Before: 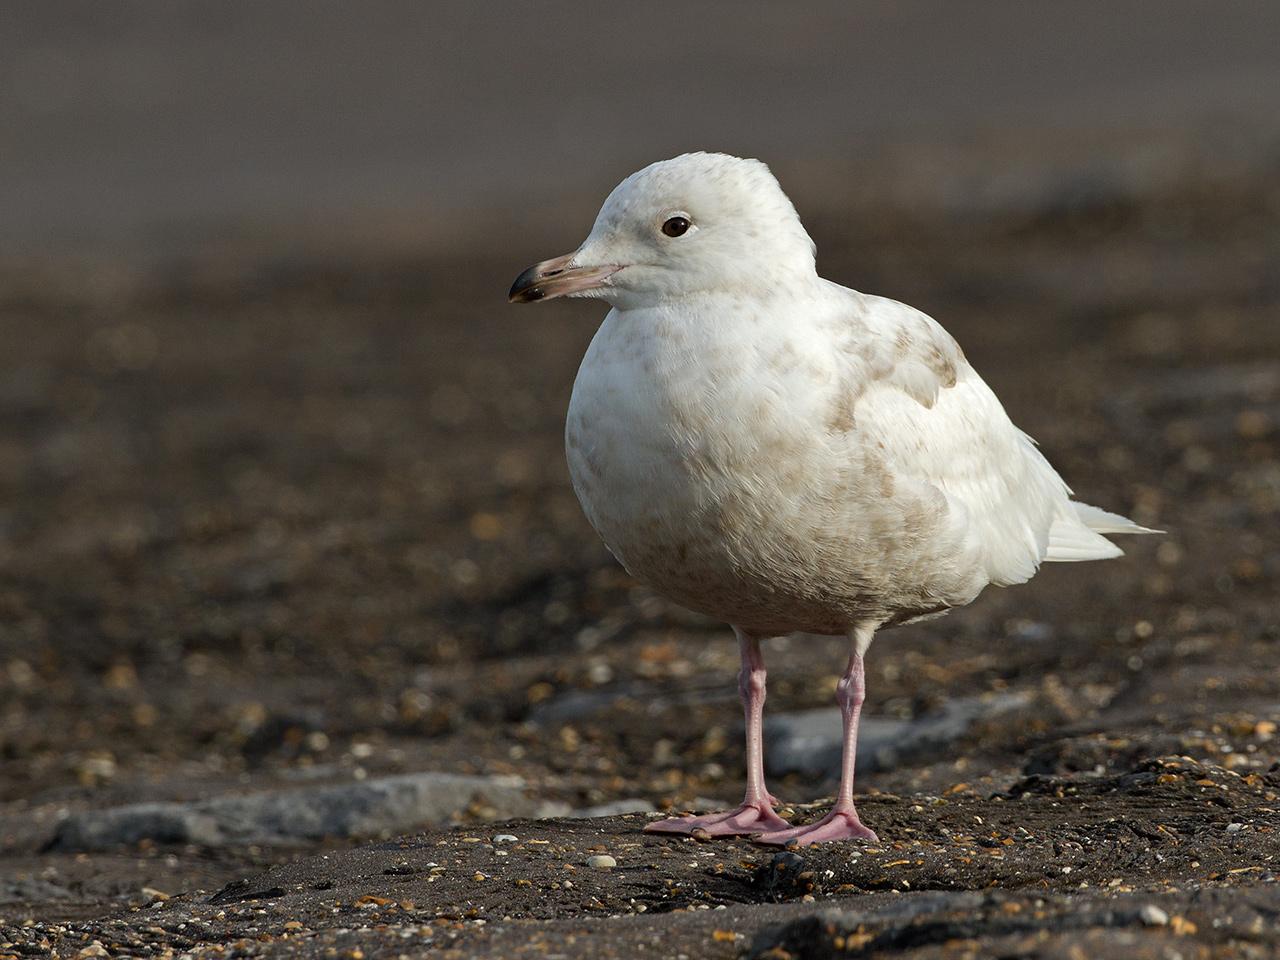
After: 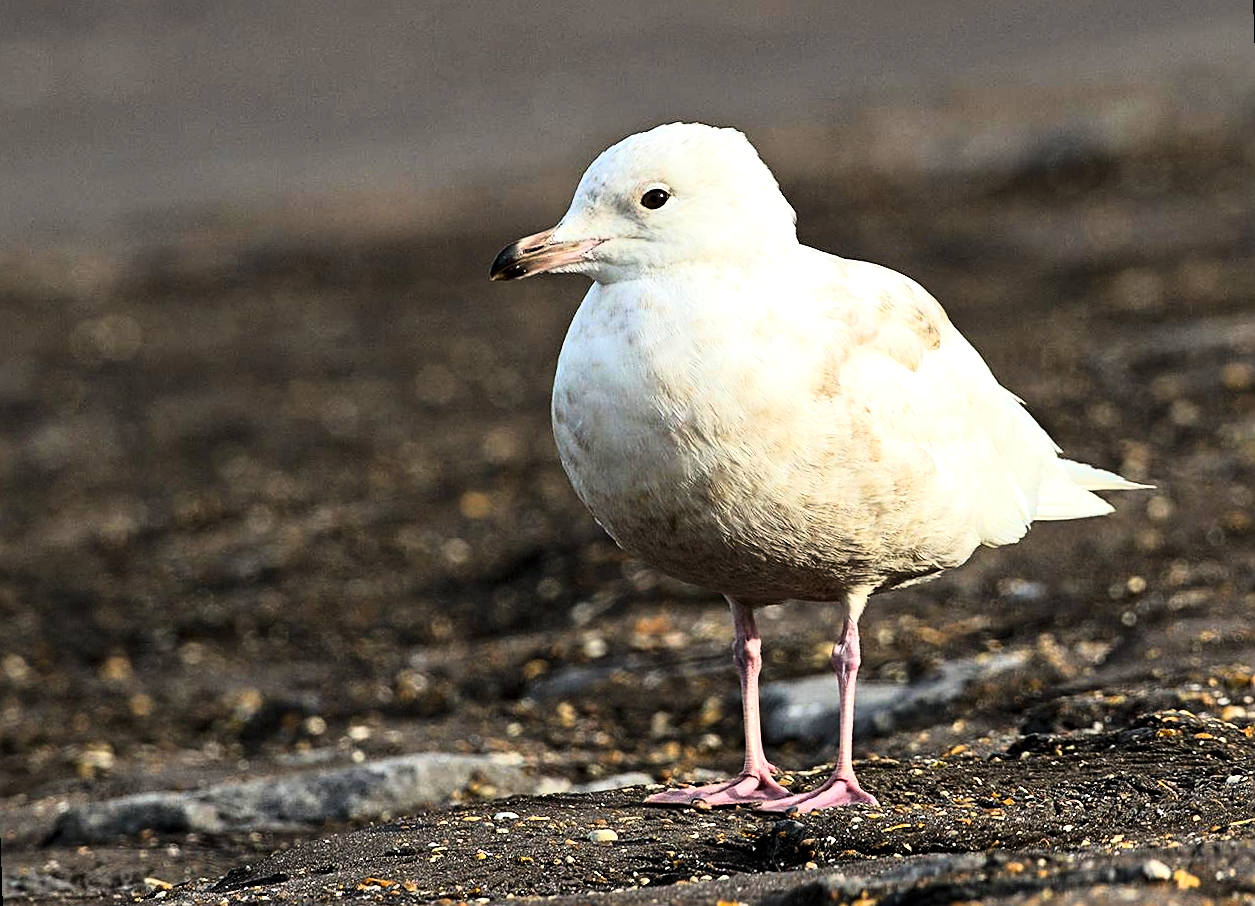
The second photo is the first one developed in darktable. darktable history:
rotate and perspective: rotation -2°, crop left 0.022, crop right 0.978, crop top 0.049, crop bottom 0.951
tone curve: curves: ch0 [(0, 0) (0.042, 0.01) (0.223, 0.123) (0.59, 0.574) (0.802, 0.868) (1, 1)], color space Lab, linked channels, preserve colors none
exposure: exposure 0.6 EV, compensate highlight preservation false
sharpen: on, module defaults
local contrast: mode bilateral grid, contrast 20, coarseness 50, detail 120%, midtone range 0.2
color correction: saturation 1.1
contrast brightness saturation: contrast 0.2, brightness 0.16, saturation 0.22
